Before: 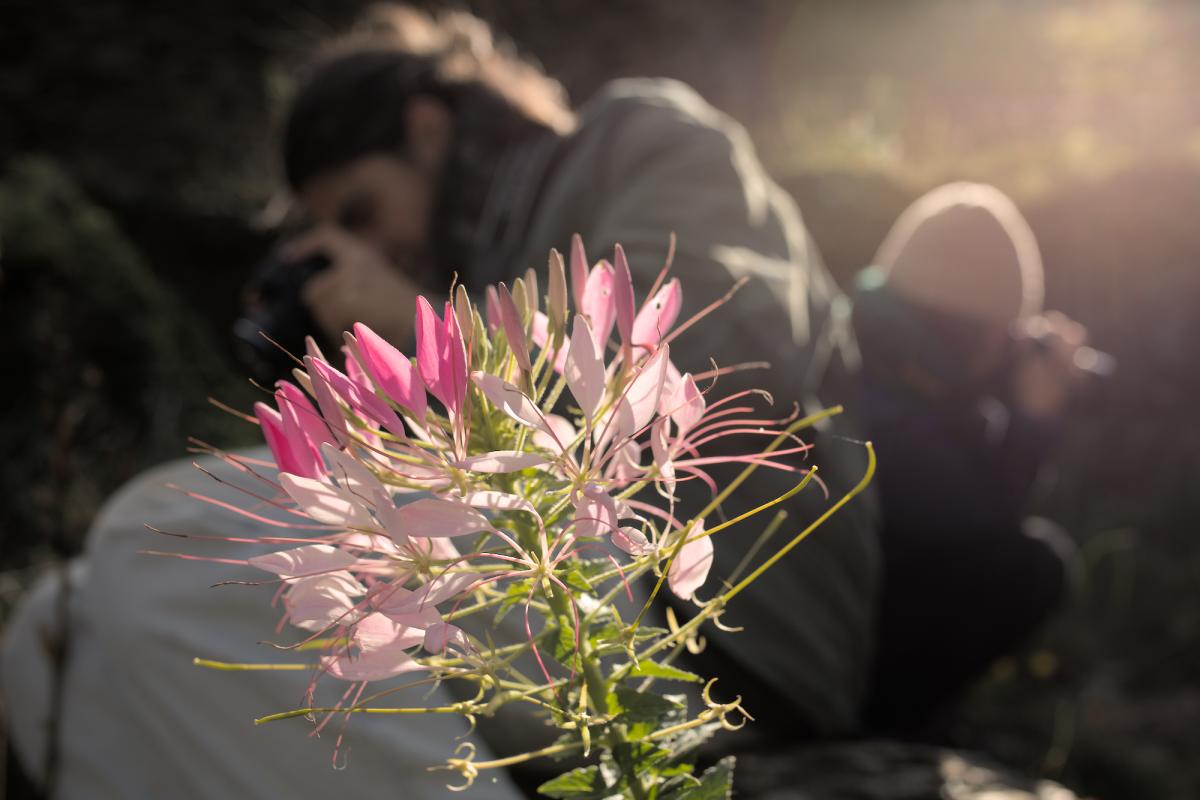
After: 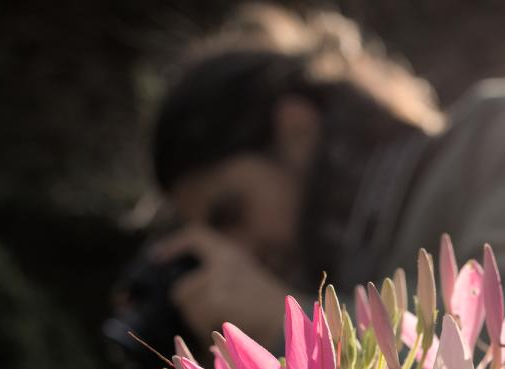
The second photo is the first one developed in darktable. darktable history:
crop and rotate: left 10.961%, top 0.085%, right 46.906%, bottom 53.764%
